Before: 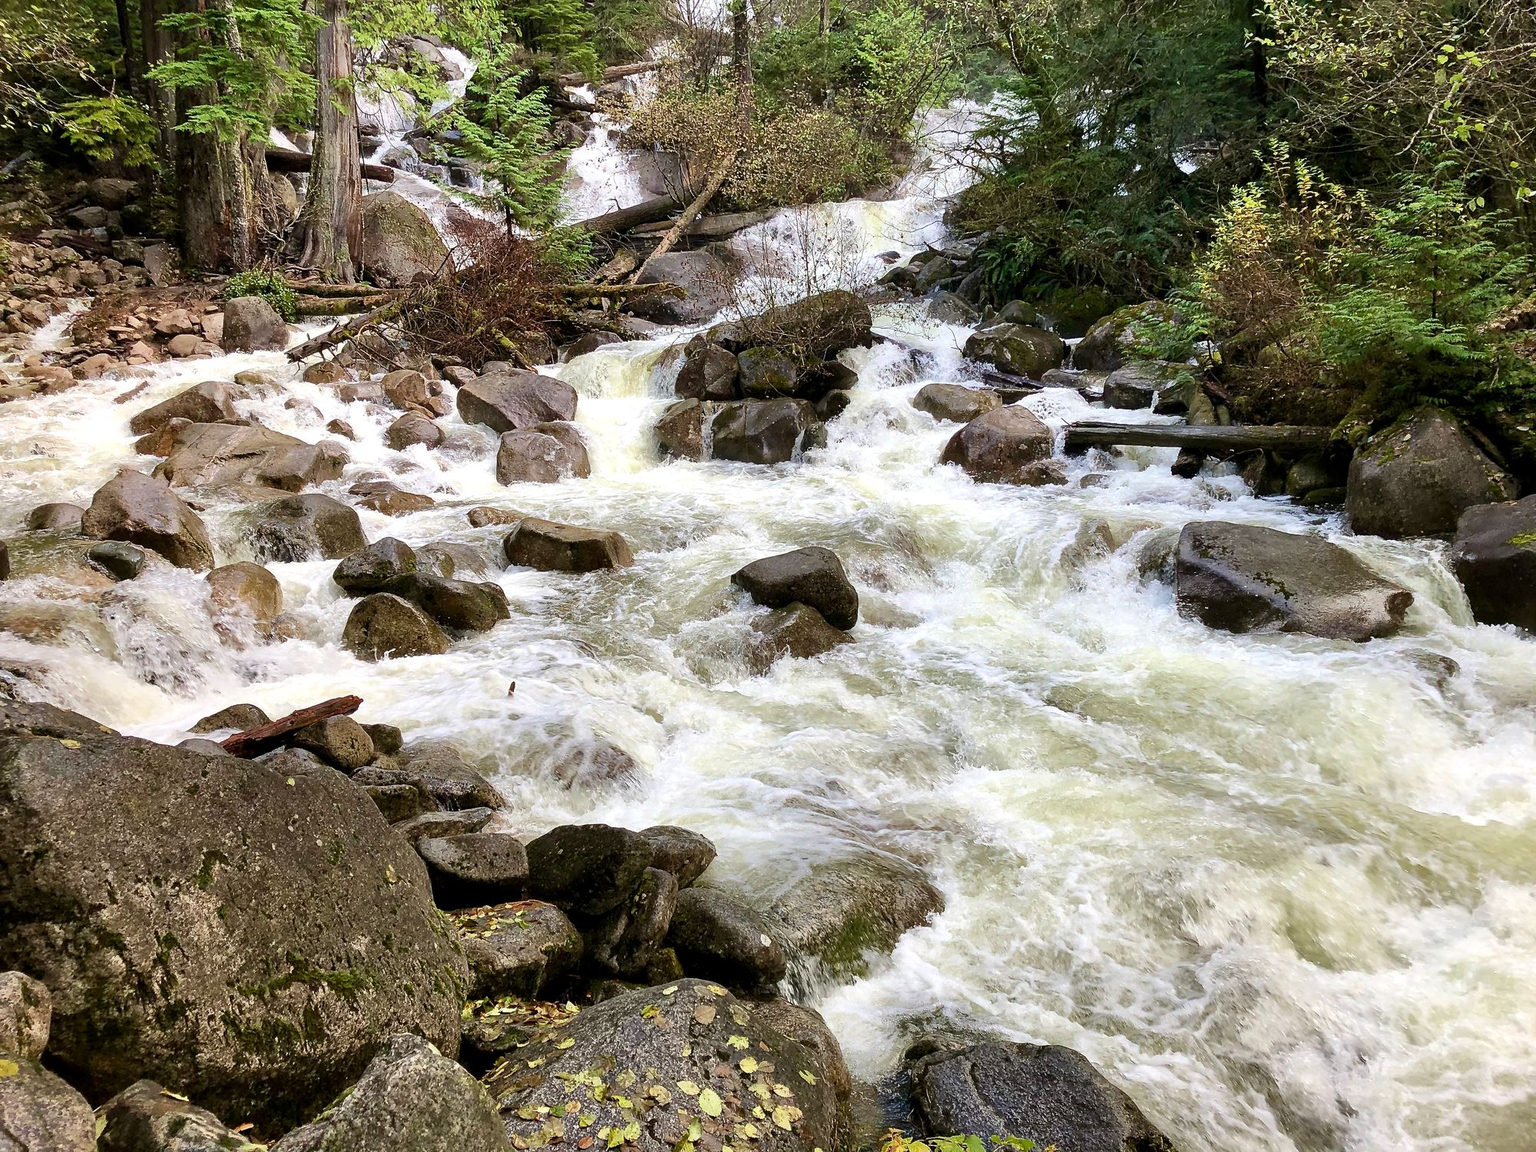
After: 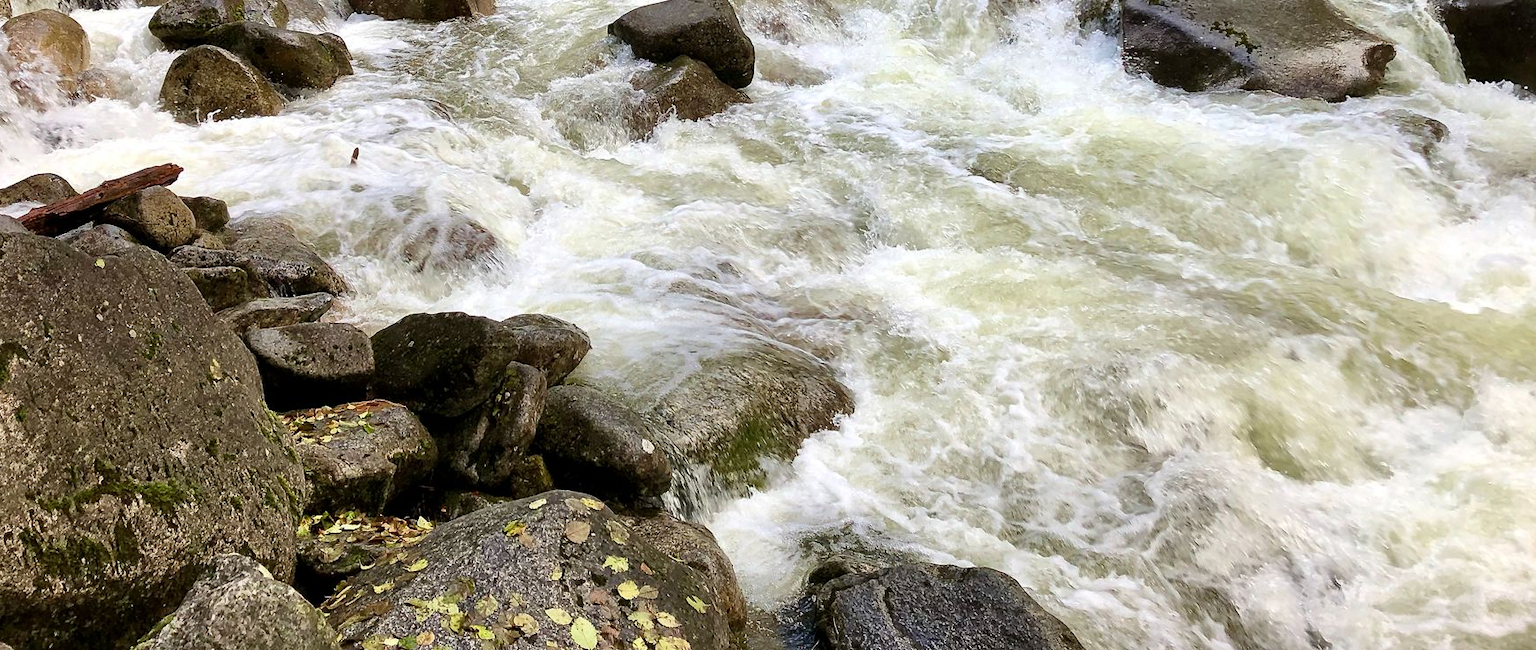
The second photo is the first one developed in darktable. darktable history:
color correction: highlights a* -0.137, highlights b* 0.137
crop and rotate: left 13.306%, top 48.129%, bottom 2.928%
